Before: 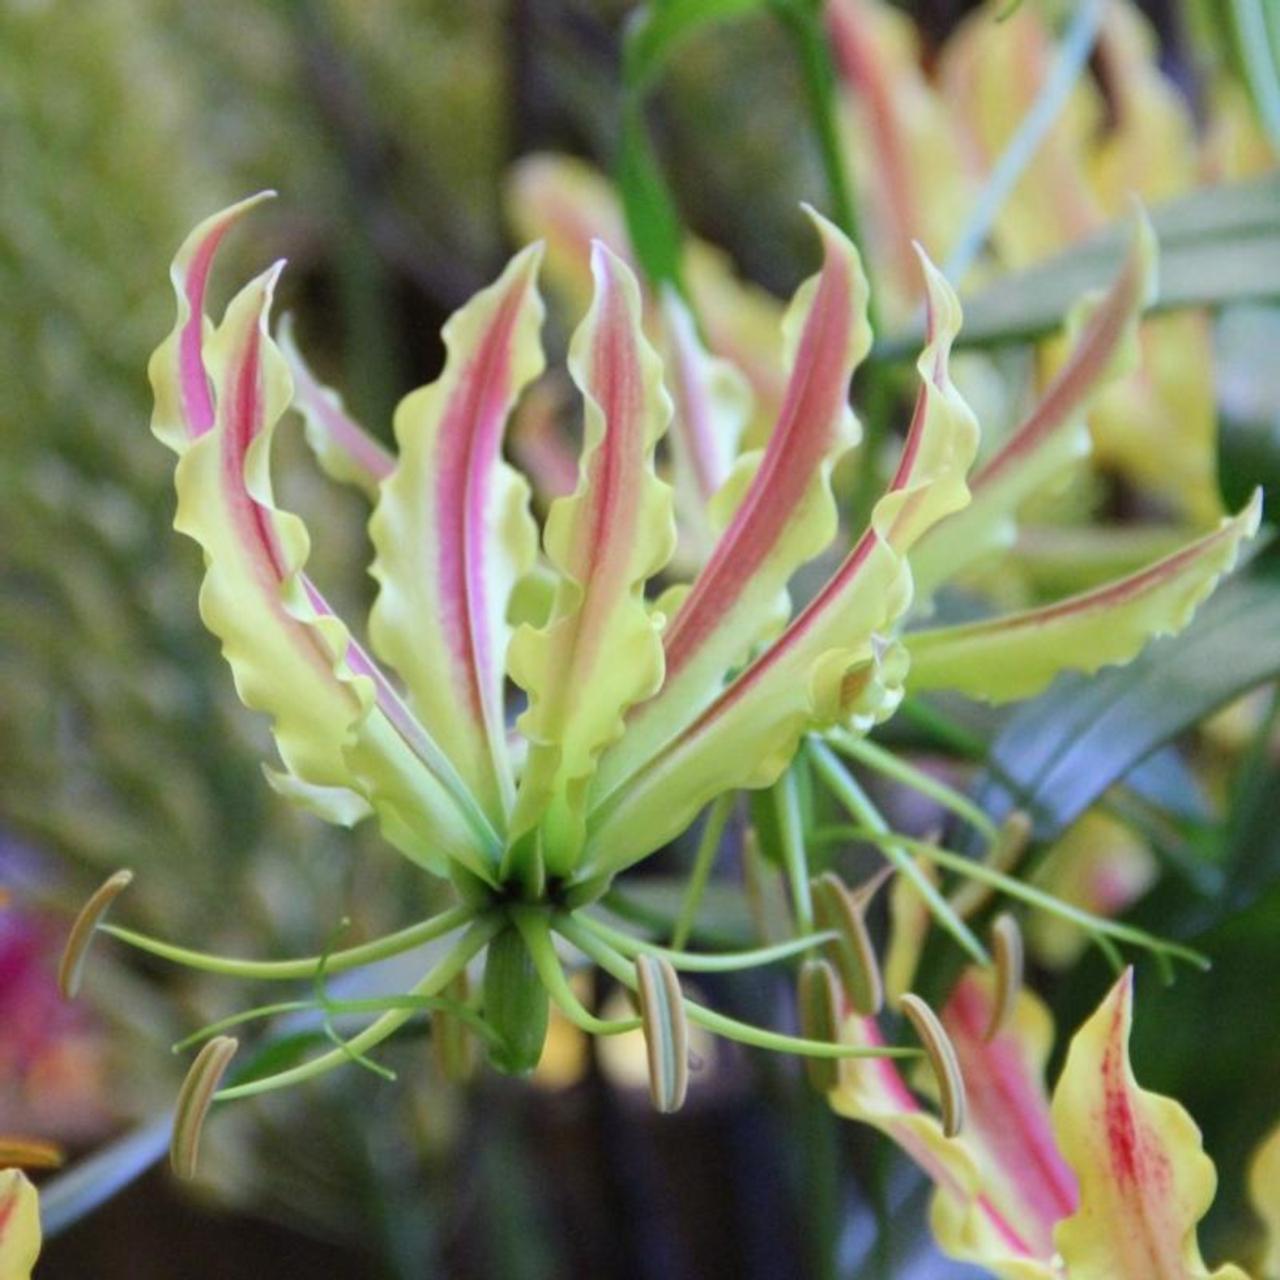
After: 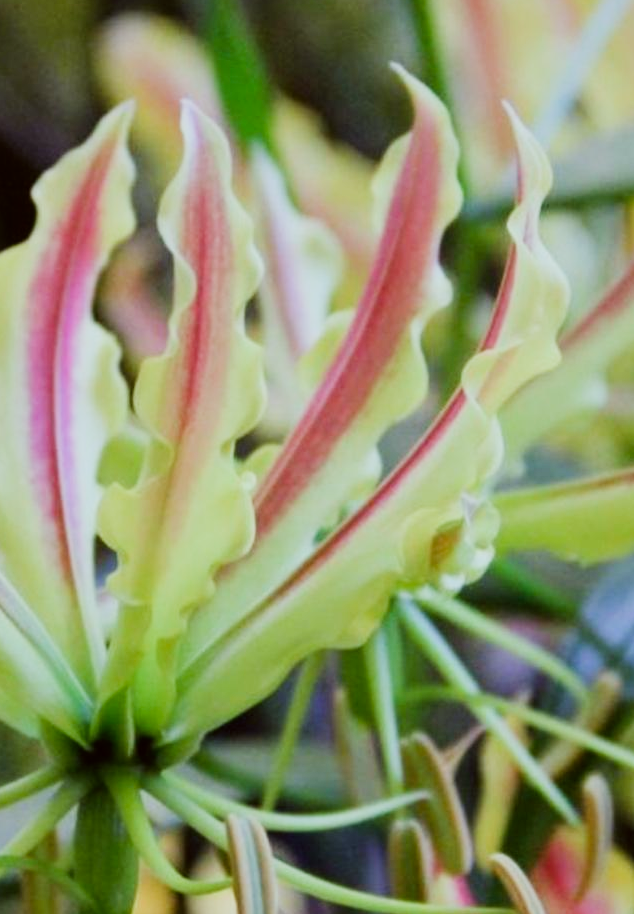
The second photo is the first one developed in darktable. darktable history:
crop: left 32.075%, top 10.976%, right 18.355%, bottom 17.596%
color correction: highlights a* -2.73, highlights b* -2.09, shadows a* 2.41, shadows b* 2.73
sigmoid: on, module defaults
